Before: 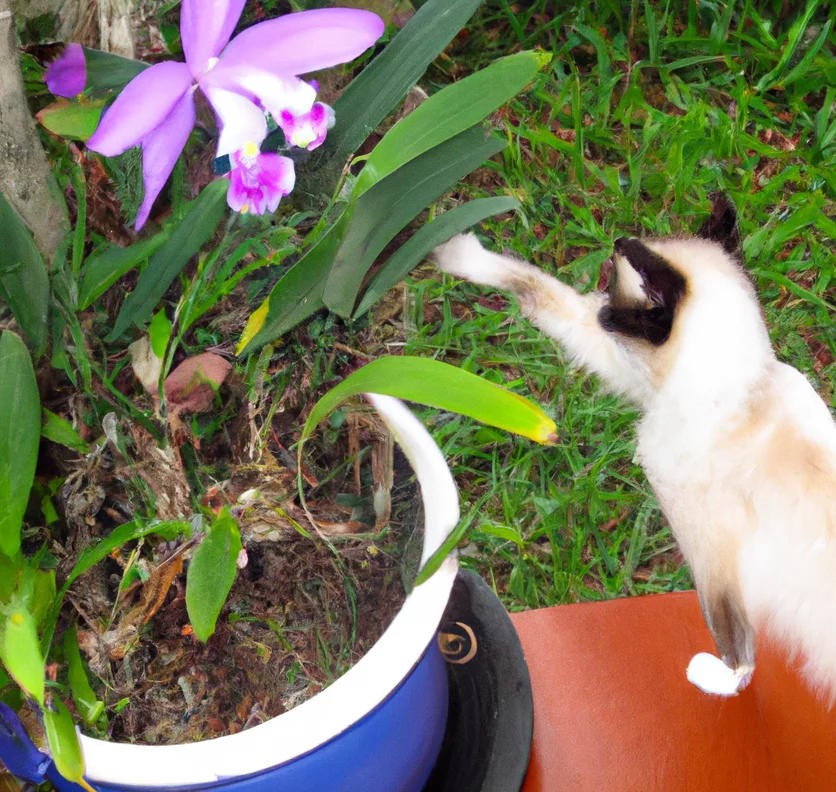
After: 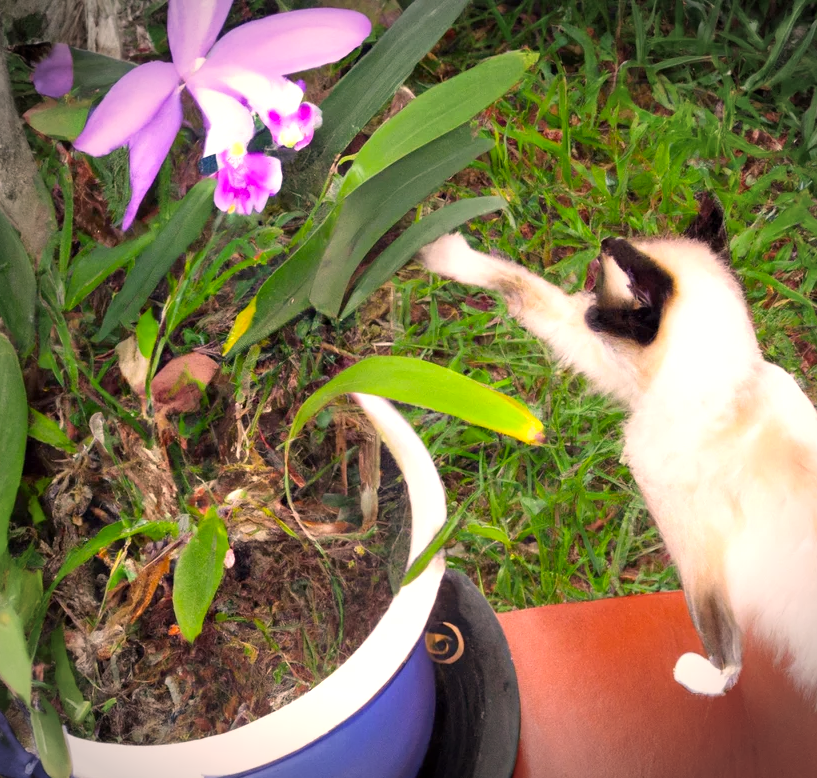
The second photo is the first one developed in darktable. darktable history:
vignetting: fall-off start 89.13%, fall-off radius 43.91%, width/height ratio 1.156, unbound false
crop and rotate: left 1.656%, right 0.549%, bottom 1.678%
color correction: highlights a* 11.48, highlights b* 12.1
exposure: black level correction 0.002, exposure 0.297 EV, compensate exposure bias true, compensate highlight preservation false
